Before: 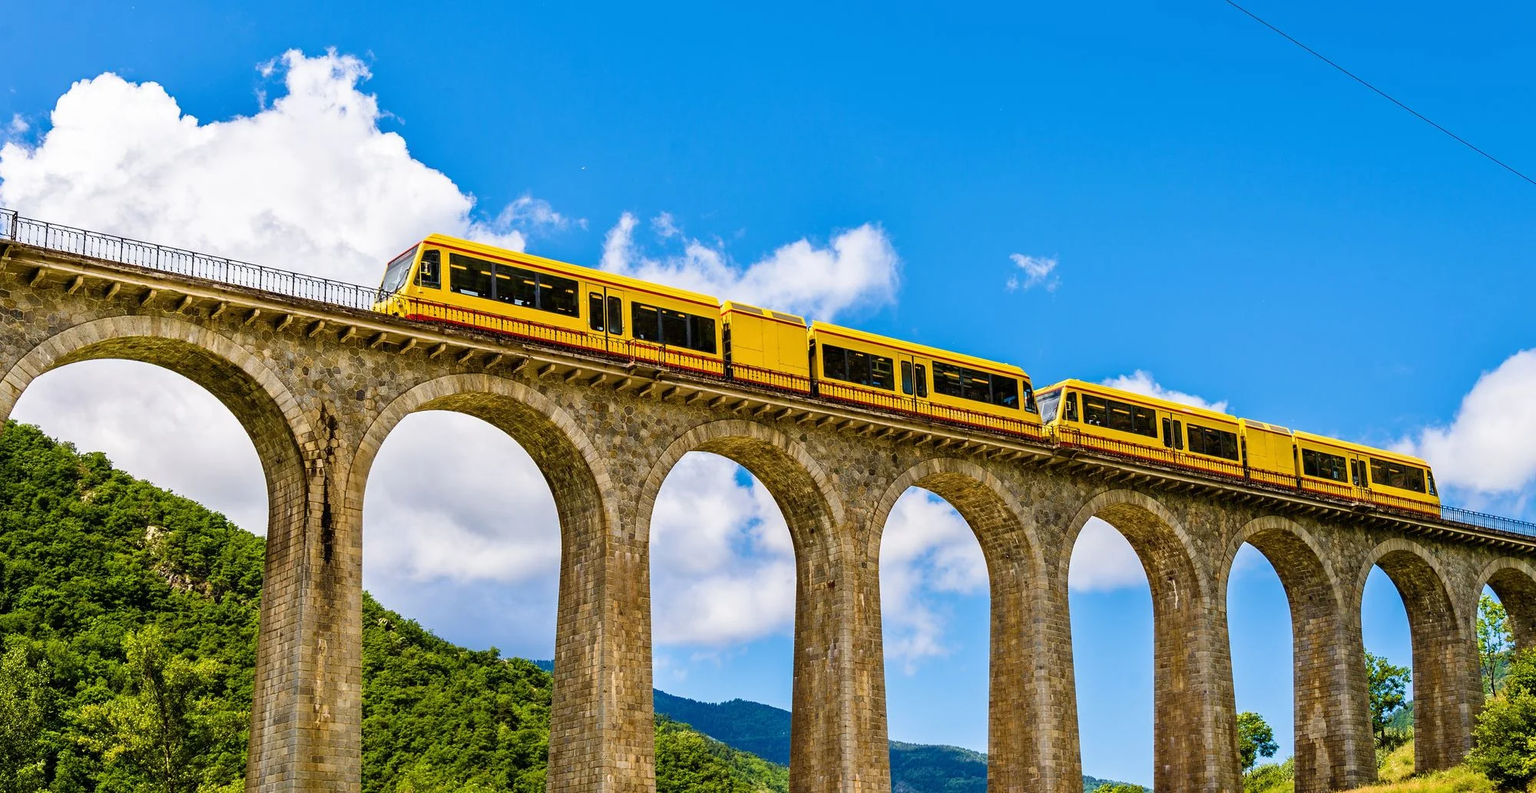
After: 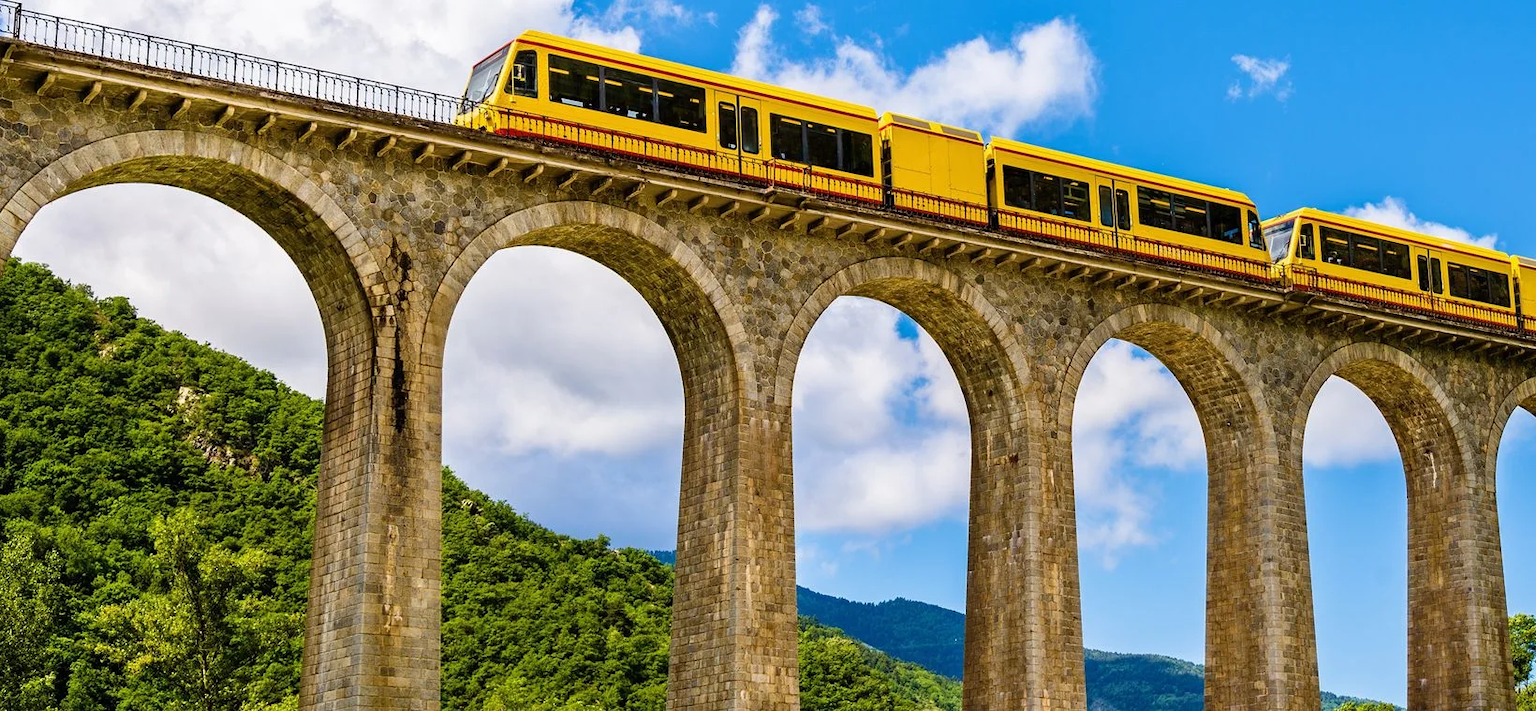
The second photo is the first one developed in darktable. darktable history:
crop: top 26.394%, right 17.994%
